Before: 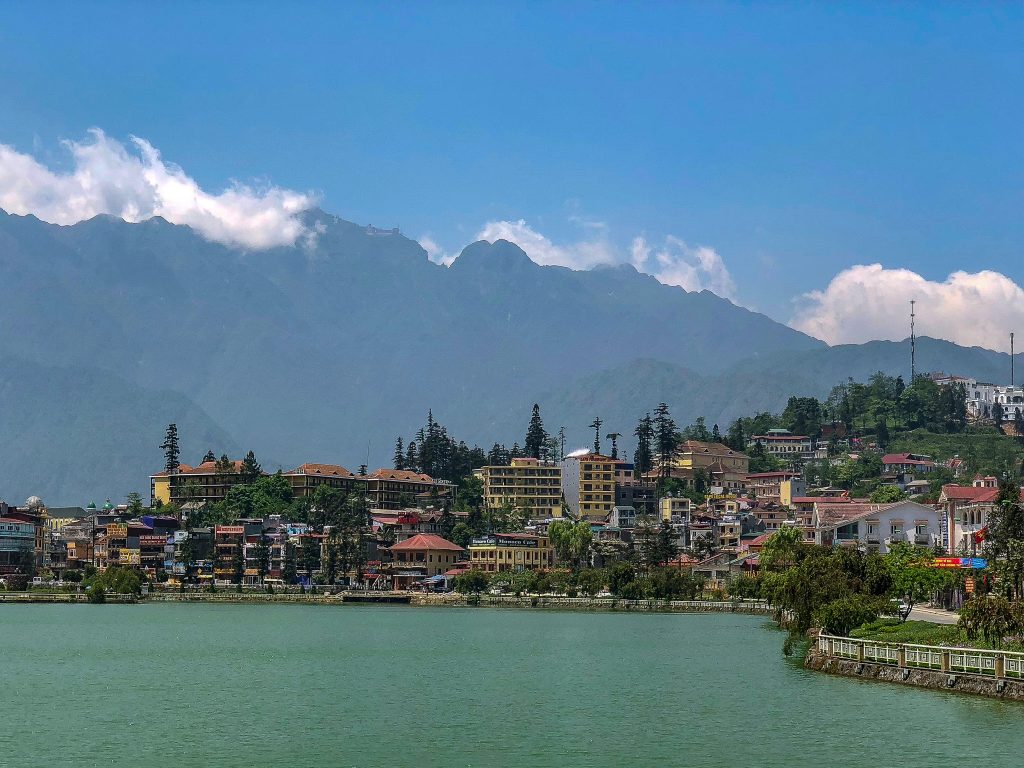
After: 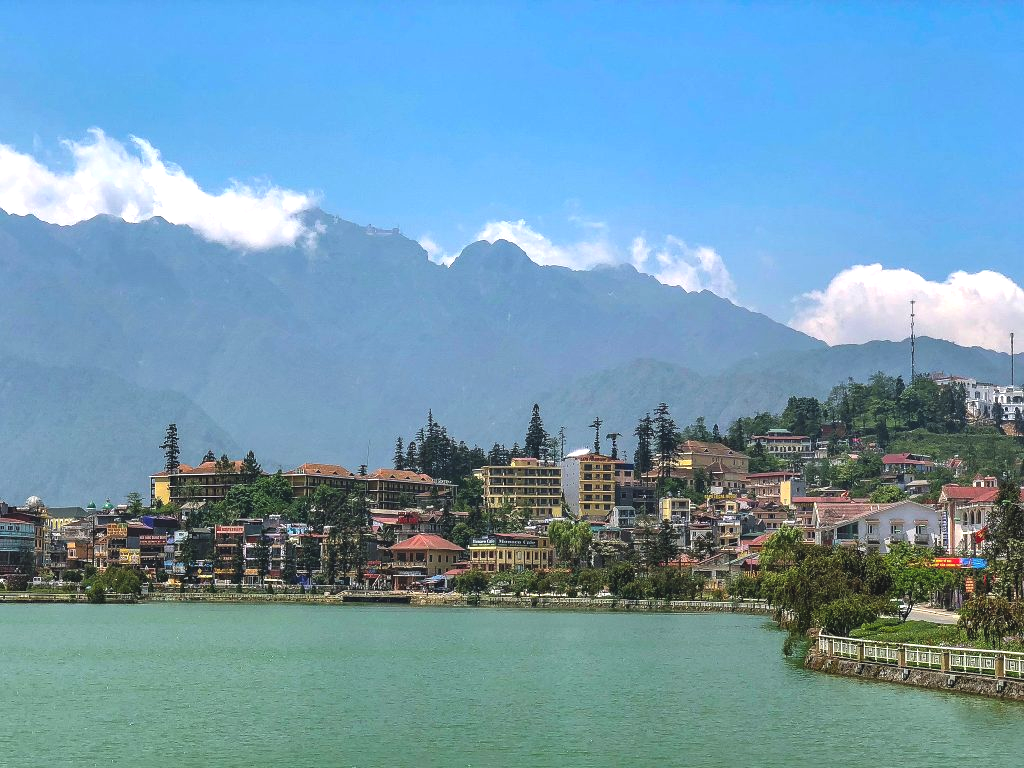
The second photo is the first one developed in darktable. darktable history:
exposure: black level correction -0.005, exposure 0.628 EV, compensate highlight preservation false
